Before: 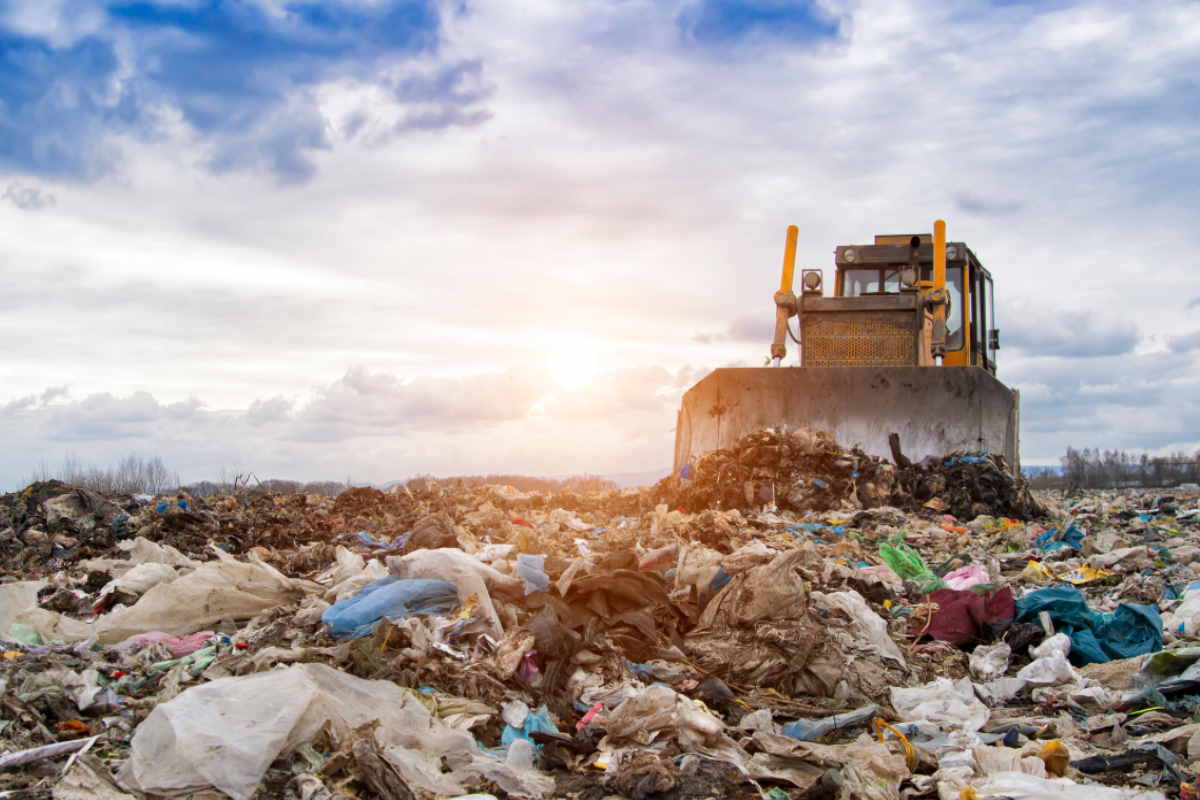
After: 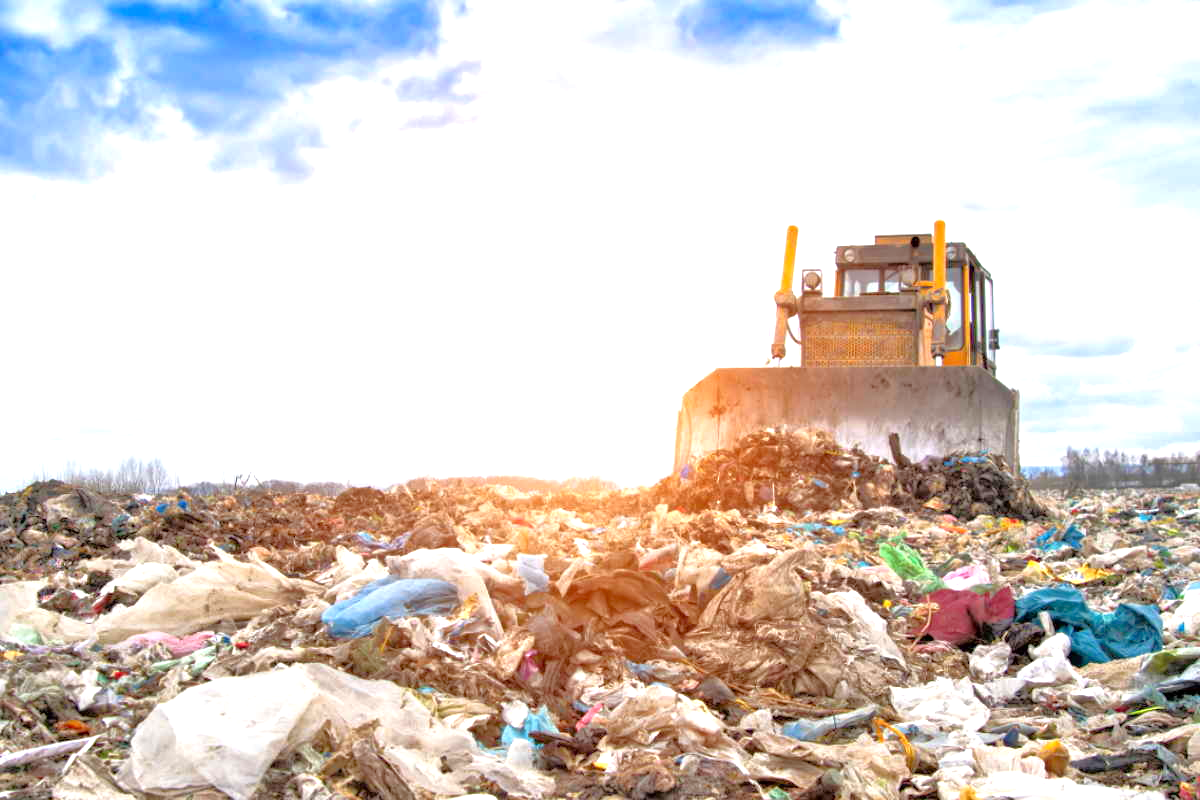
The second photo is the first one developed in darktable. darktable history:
tone equalizer: -7 EV 0.15 EV, -6 EV 0.6 EV, -5 EV 1.15 EV, -4 EV 1.33 EV, -3 EV 1.15 EV, -2 EV 0.6 EV, -1 EV 0.15 EV, mask exposure compensation -0.5 EV
exposure: exposure 1 EV, compensate highlight preservation false
